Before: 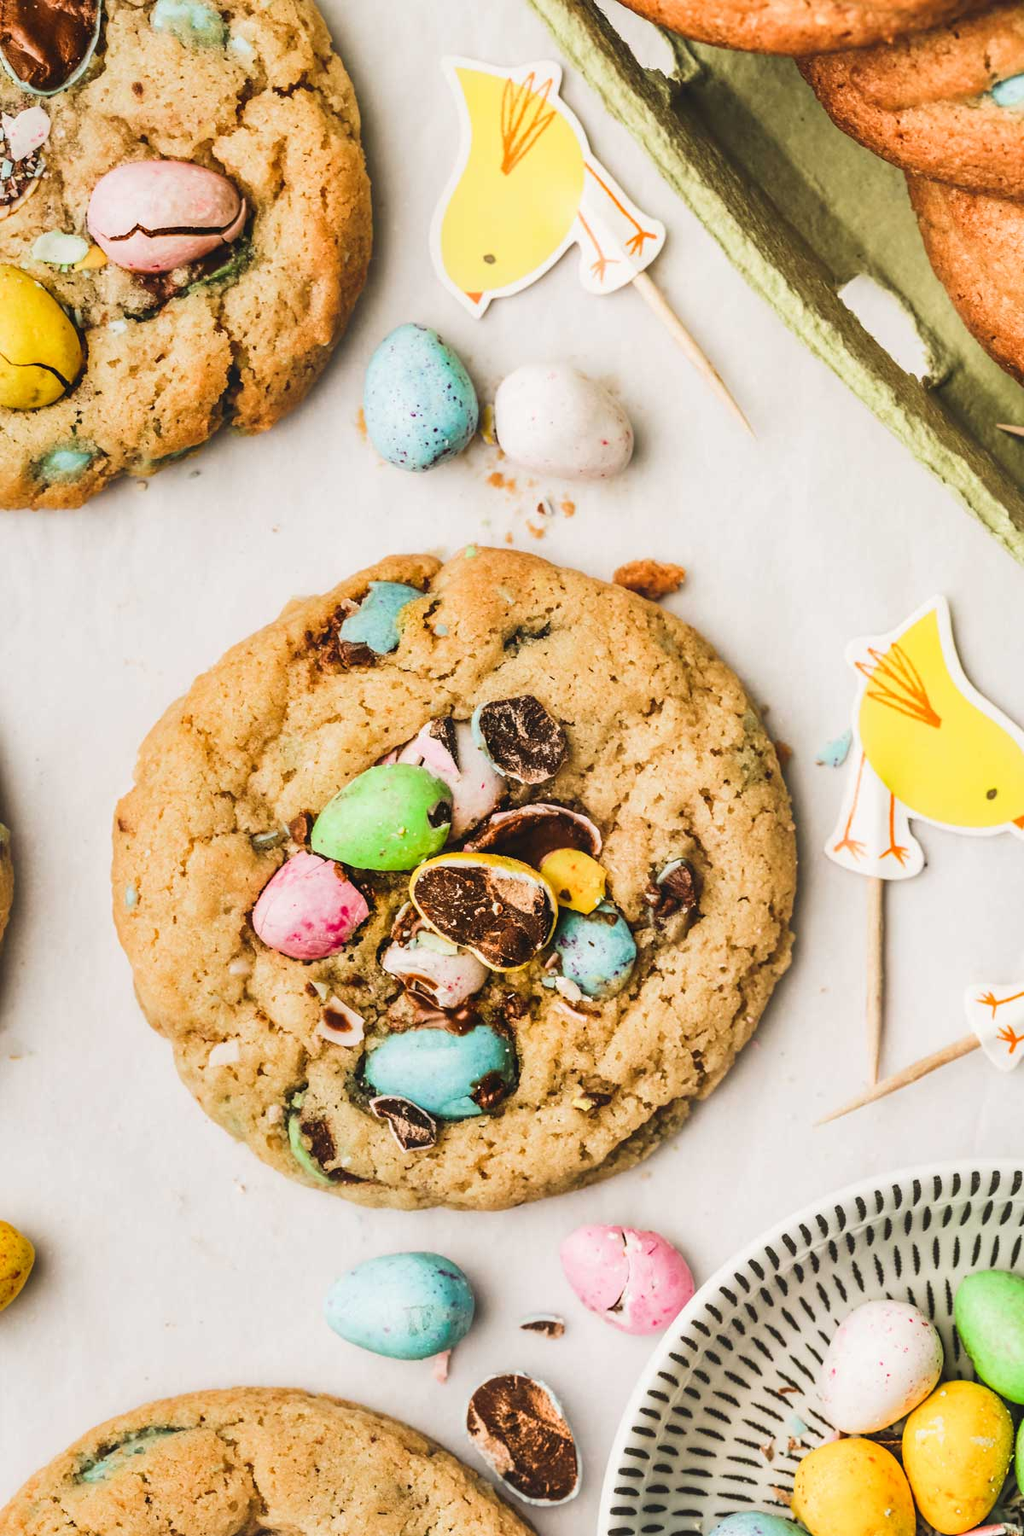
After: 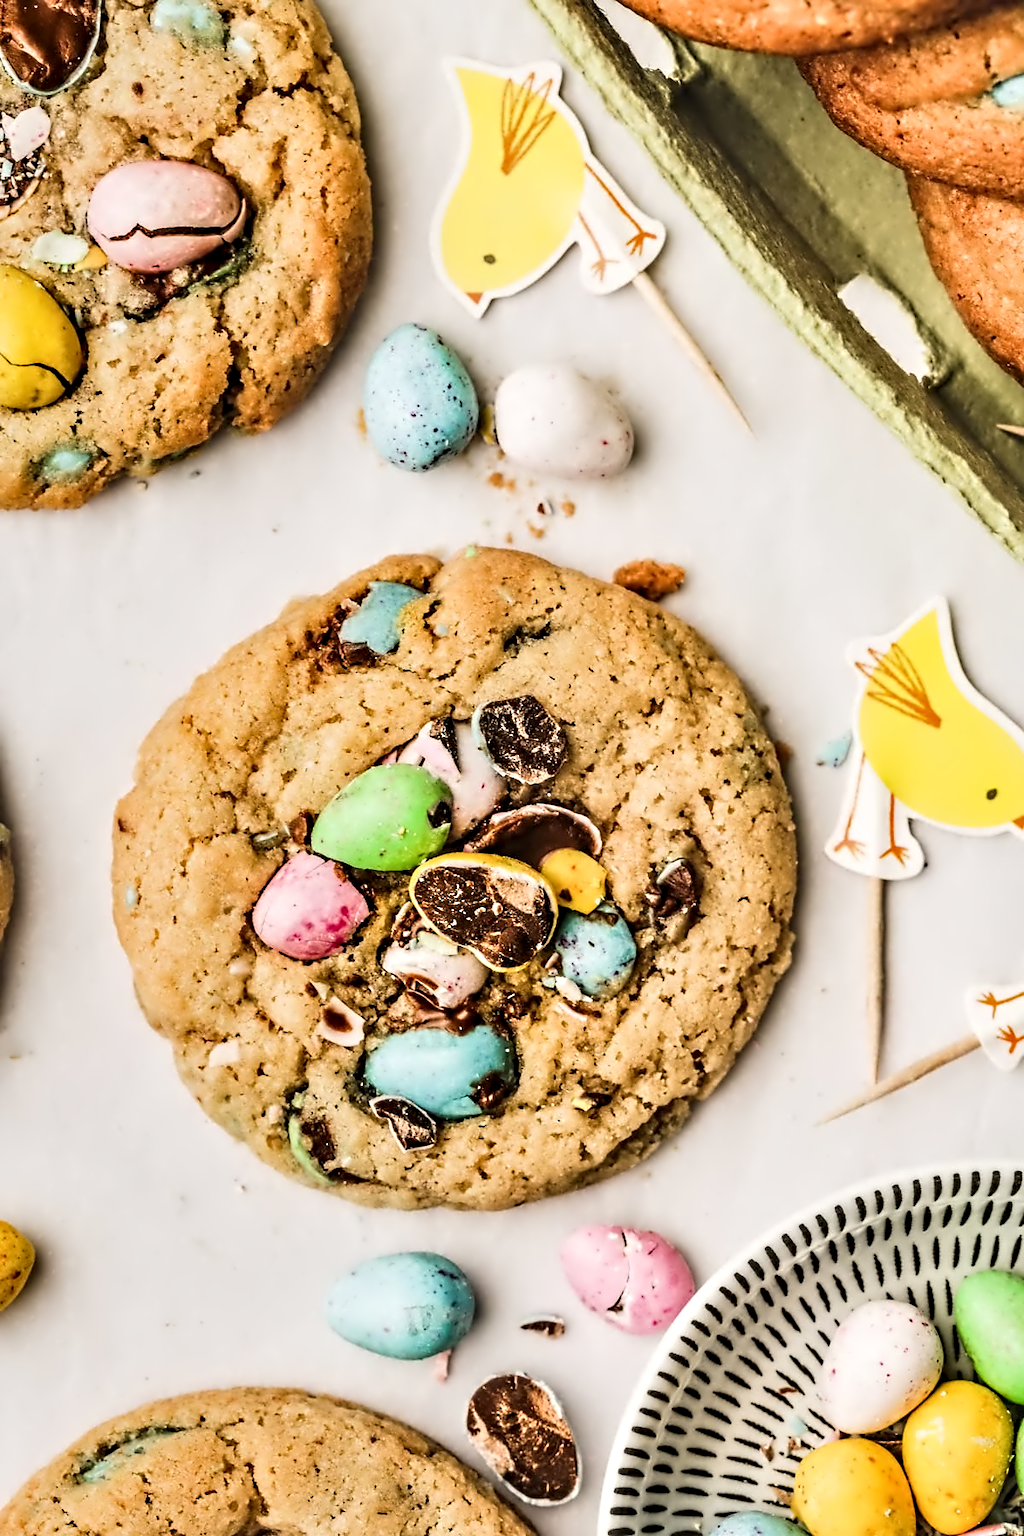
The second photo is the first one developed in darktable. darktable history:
contrast equalizer: octaves 7, y [[0.5, 0.542, 0.583, 0.625, 0.667, 0.708], [0.5 ×6], [0.5 ×6], [0, 0.033, 0.067, 0.1, 0.133, 0.167], [0, 0.05, 0.1, 0.15, 0.2, 0.25]]
exposure: exposure -0.002 EV, compensate highlight preservation false
